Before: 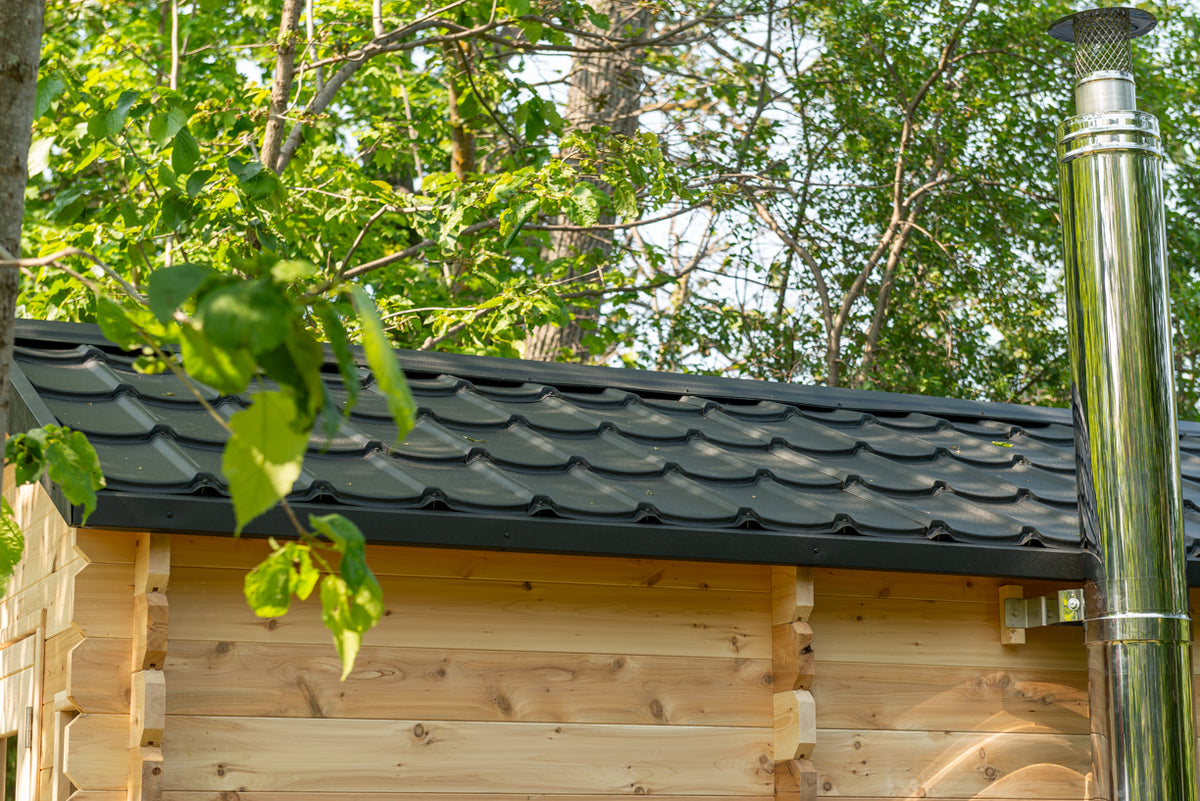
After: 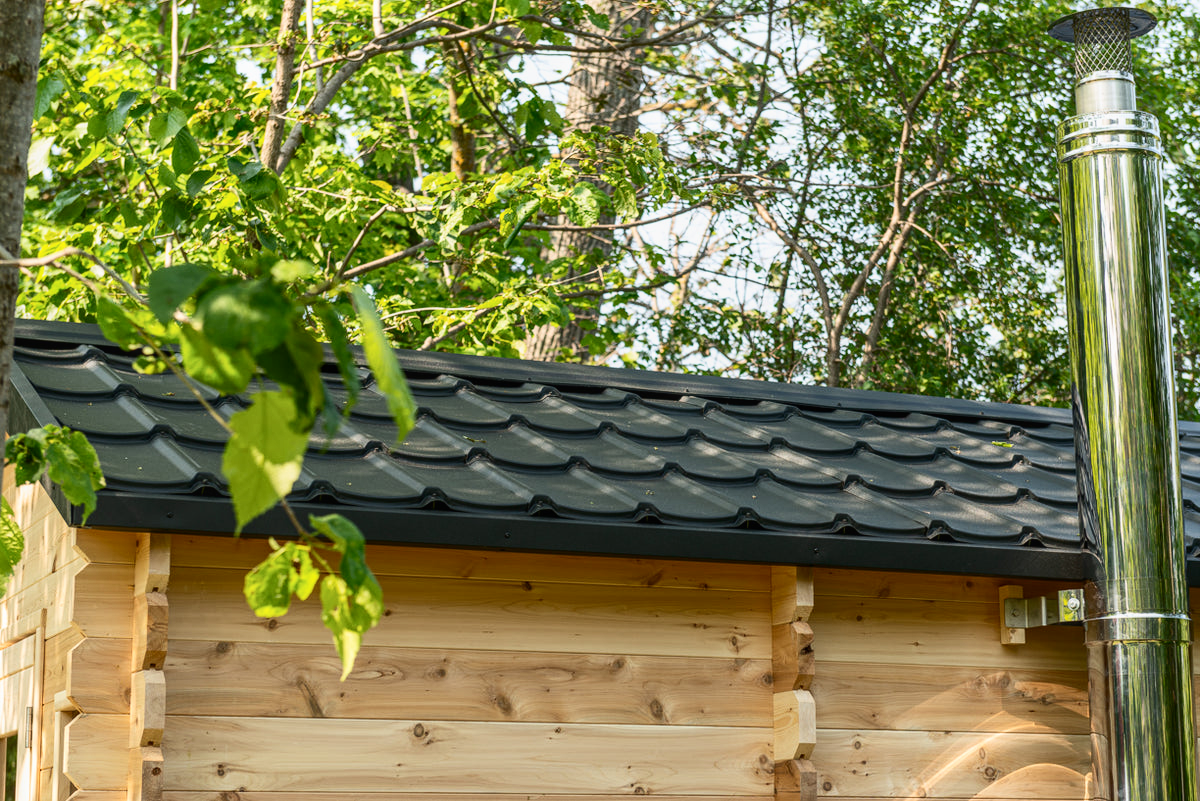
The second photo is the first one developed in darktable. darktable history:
contrast brightness saturation: contrast 0.215
base curve: curves: ch0 [(0, 0) (0.989, 0.992)], preserve colors none
local contrast: detail 110%
